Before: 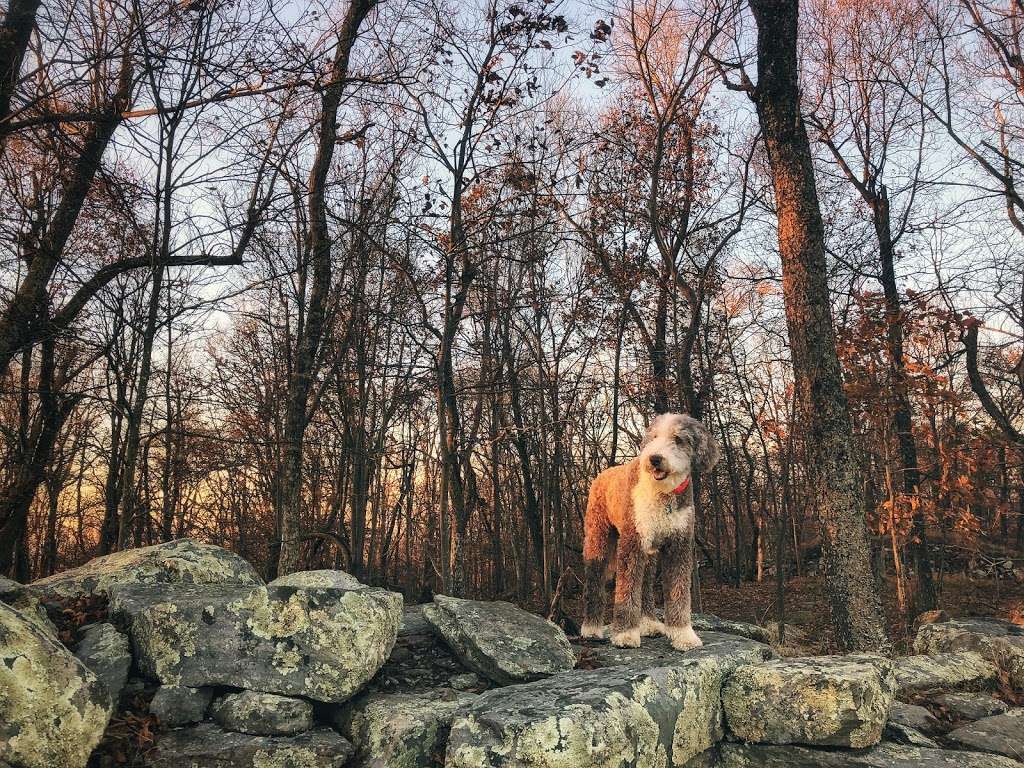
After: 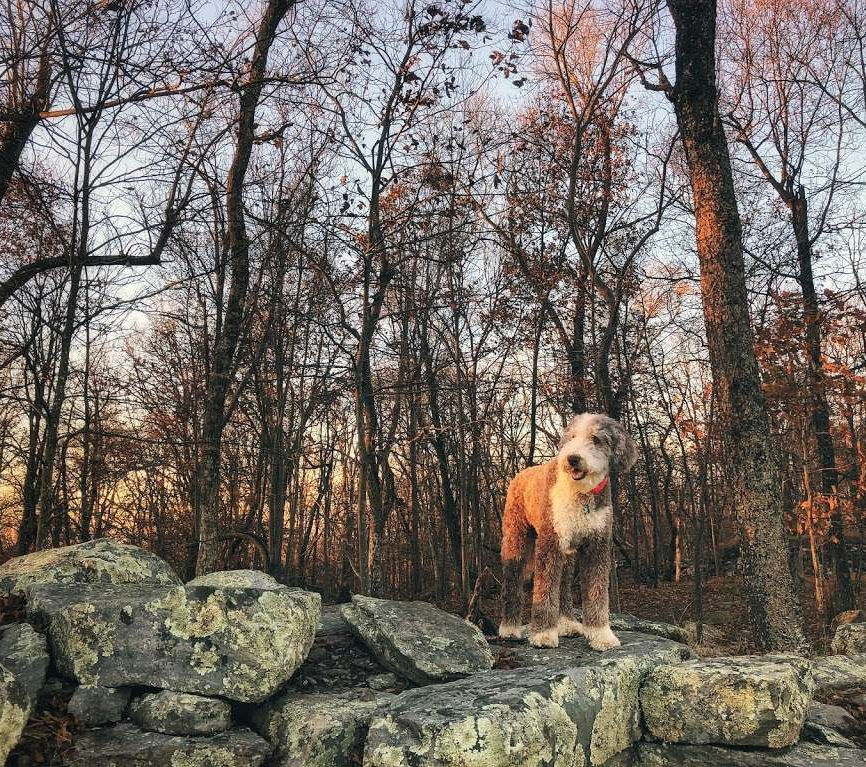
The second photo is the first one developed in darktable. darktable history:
crop: left 8.022%, right 7.402%
